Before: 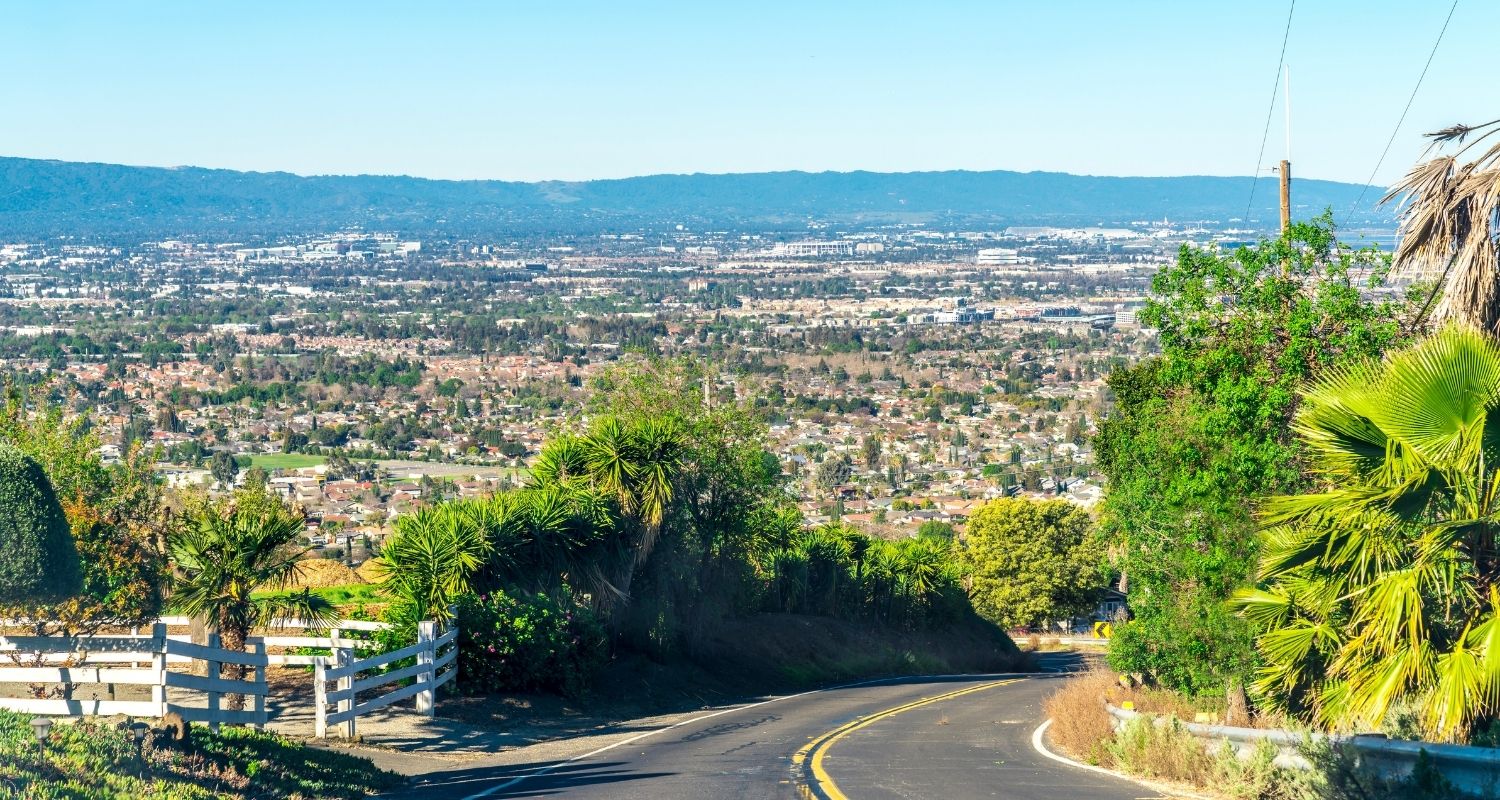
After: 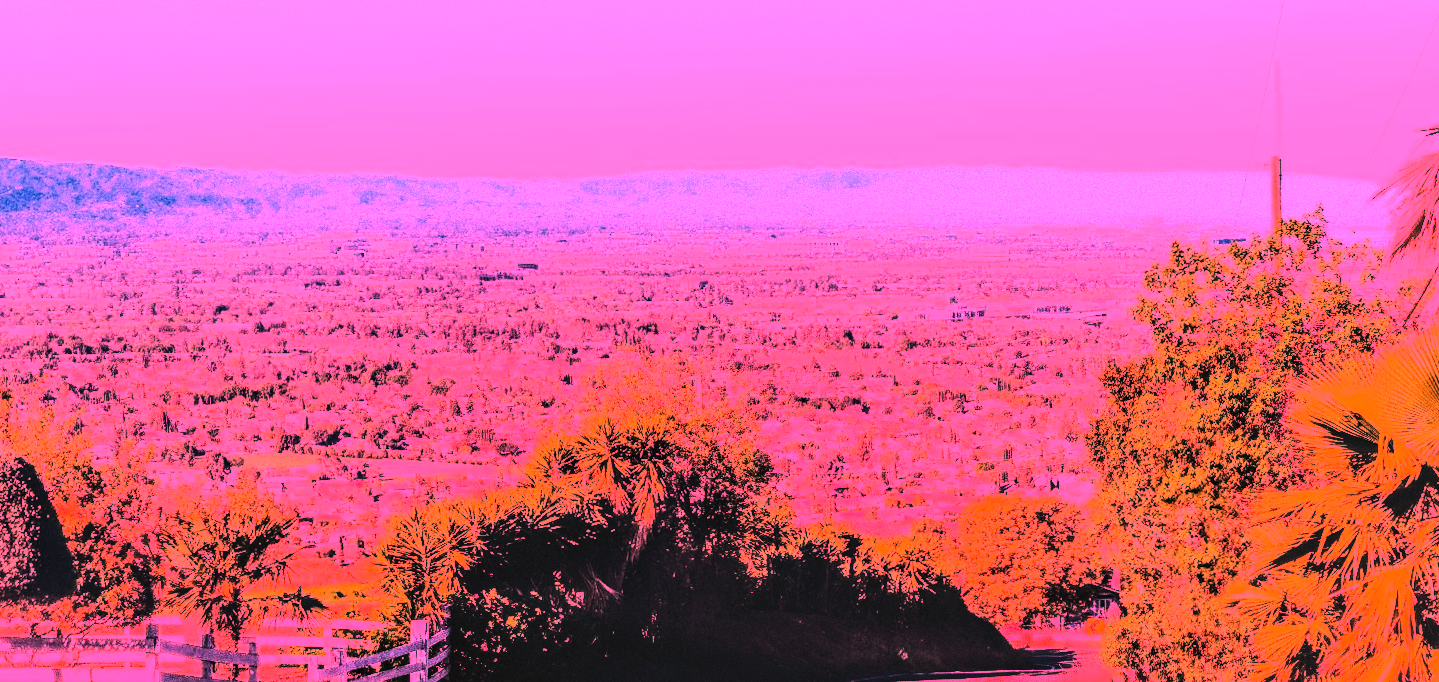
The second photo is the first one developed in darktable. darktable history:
grain: coarseness 11.82 ISO, strength 36.67%, mid-tones bias 74.17%
crop and rotate: angle 0.2°, left 0.275%, right 3.127%, bottom 14.18%
white balance: red 4.26, blue 1.802
exposure: exposure -2.446 EV, compensate highlight preservation false
tone equalizer: -8 EV -0.417 EV, -7 EV -0.389 EV, -6 EV -0.333 EV, -5 EV -0.222 EV, -3 EV 0.222 EV, -2 EV 0.333 EV, -1 EV 0.389 EV, +0 EV 0.417 EV, edges refinement/feathering 500, mask exposure compensation -1.57 EV, preserve details no
local contrast: on, module defaults
contrast brightness saturation: brightness 0.15
tone curve: curves: ch0 [(0, 0) (0.179, 0.073) (0.265, 0.147) (0.463, 0.553) (0.51, 0.635) (0.716, 0.863) (1, 0.997)], color space Lab, linked channels, preserve colors none
